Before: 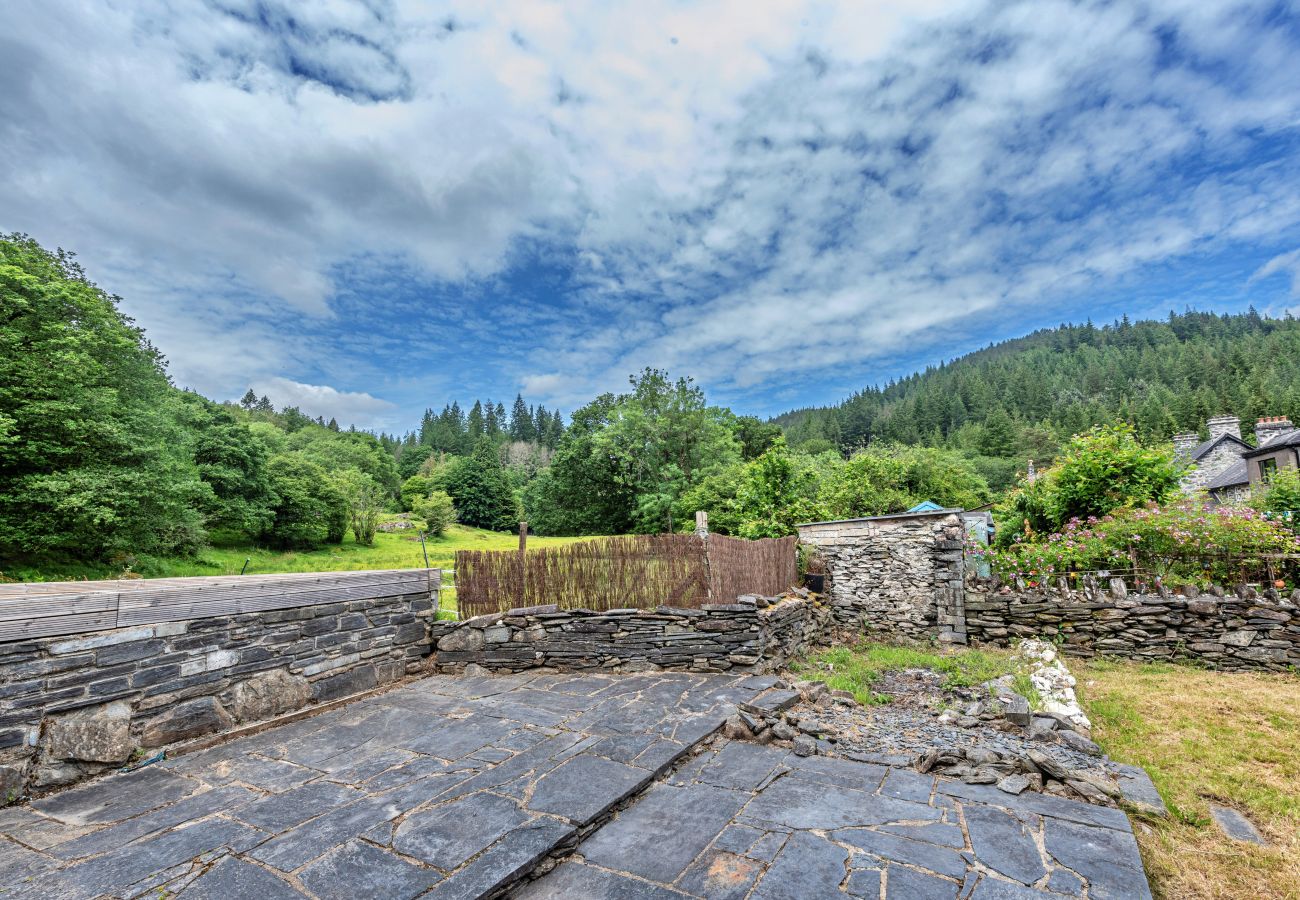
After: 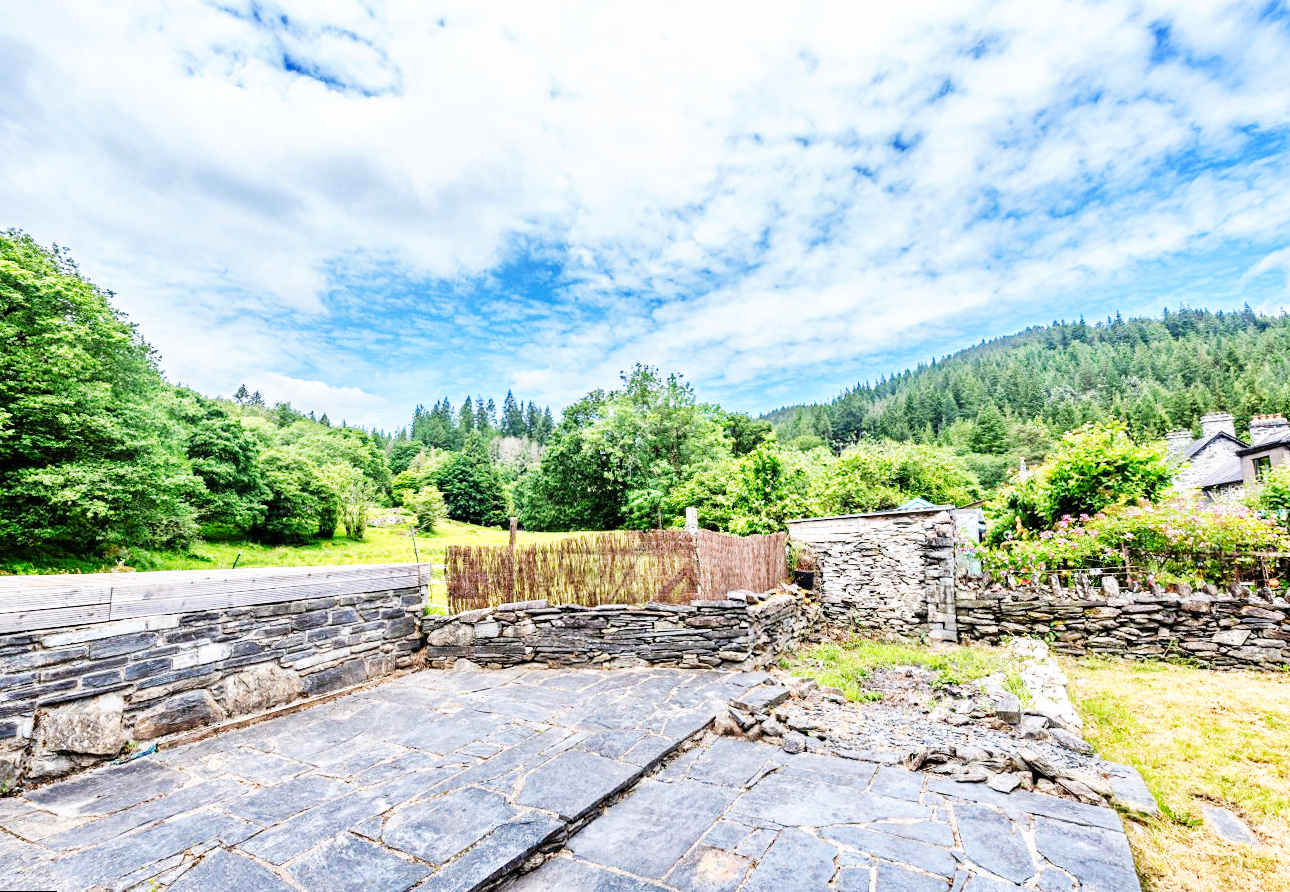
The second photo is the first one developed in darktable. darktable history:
base curve: curves: ch0 [(0, 0) (0.007, 0.004) (0.027, 0.03) (0.046, 0.07) (0.207, 0.54) (0.442, 0.872) (0.673, 0.972) (1, 1)], preserve colors none
white balance: red 1.009, blue 1.027
rotate and perspective: rotation 0.192°, lens shift (horizontal) -0.015, crop left 0.005, crop right 0.996, crop top 0.006, crop bottom 0.99
